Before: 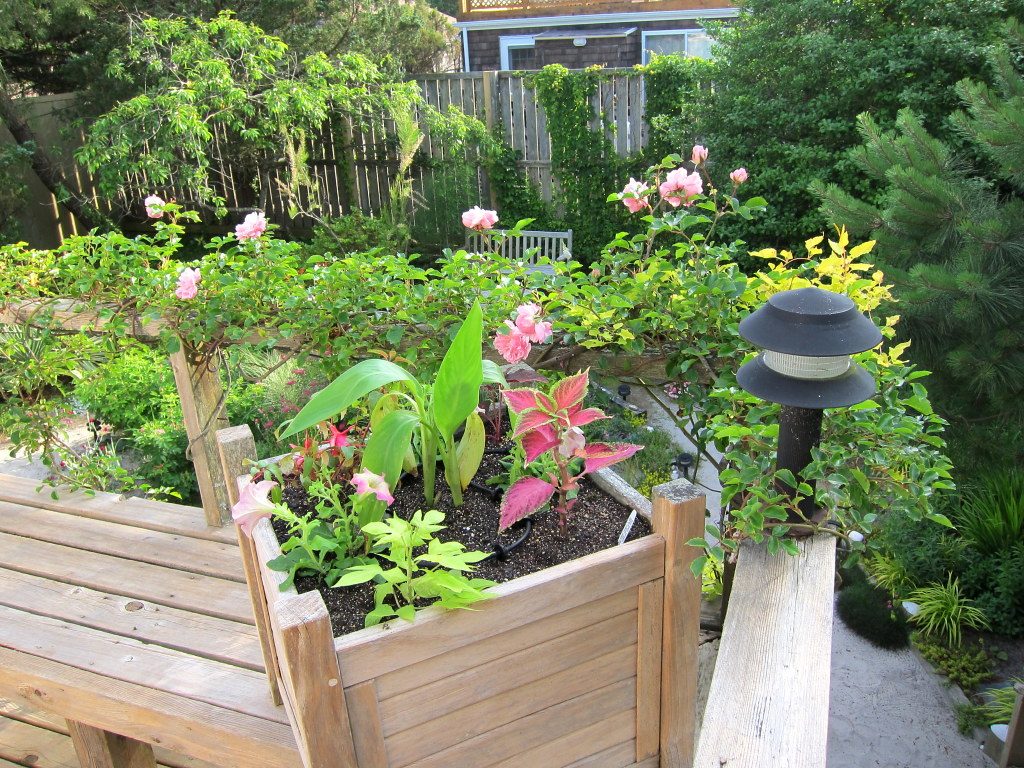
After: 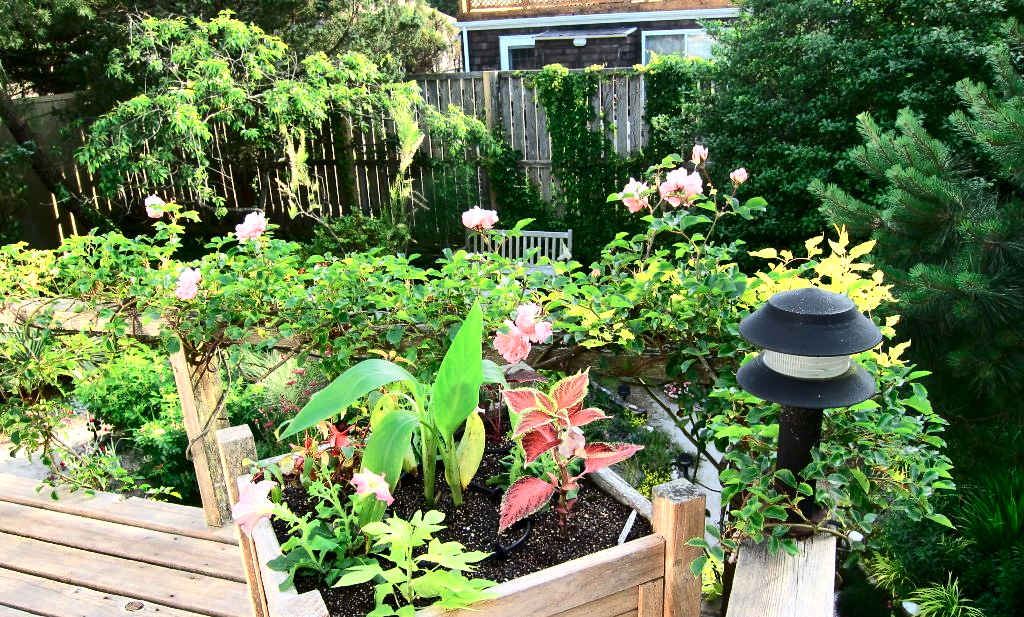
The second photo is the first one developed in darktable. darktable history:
shadows and highlights: soften with gaussian
crop: bottom 19.644%
contrast brightness saturation: contrast 0.32, brightness -0.08, saturation 0.17
color zones: curves: ch0 [(0.018, 0.548) (0.224, 0.64) (0.425, 0.447) (0.675, 0.575) (0.732, 0.579)]; ch1 [(0.066, 0.487) (0.25, 0.5) (0.404, 0.43) (0.75, 0.421) (0.956, 0.421)]; ch2 [(0.044, 0.561) (0.215, 0.465) (0.399, 0.544) (0.465, 0.548) (0.614, 0.447) (0.724, 0.43) (0.882, 0.623) (0.956, 0.632)]
